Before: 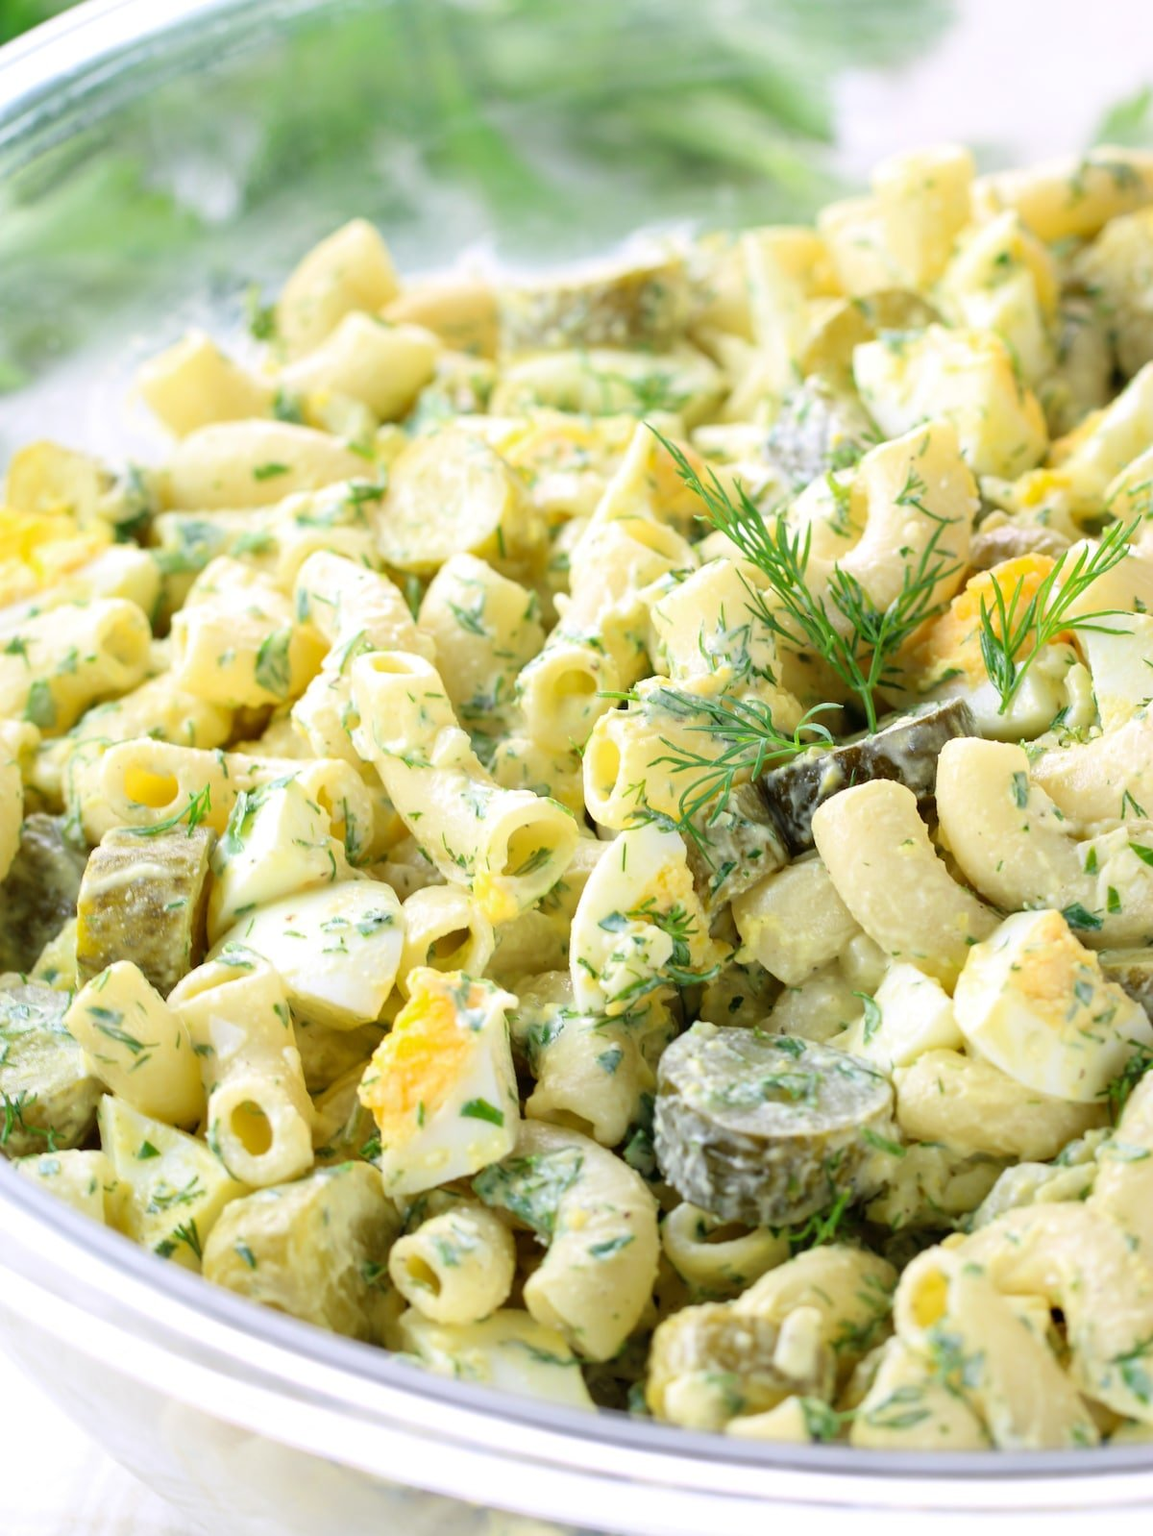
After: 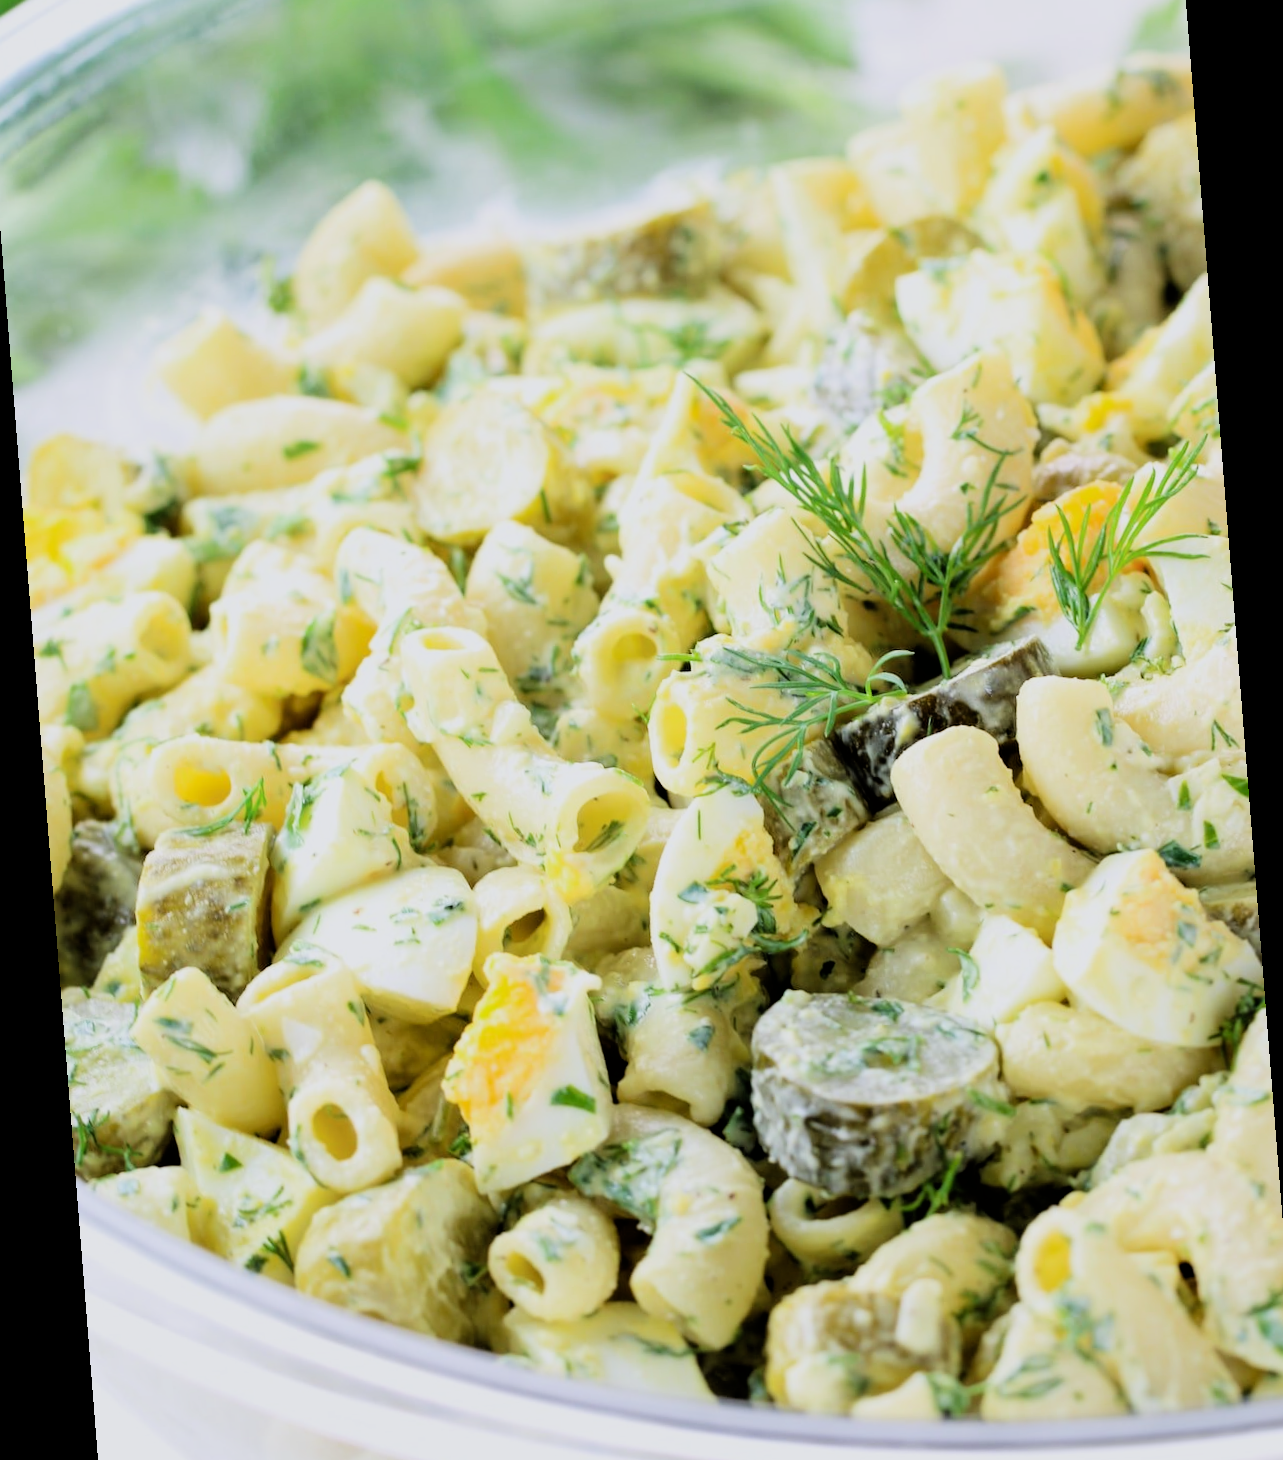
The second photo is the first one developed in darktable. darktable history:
white balance: red 0.983, blue 1.036
rotate and perspective: rotation -4.2°, shear 0.006, automatic cropping off
filmic rgb: black relative exposure -5 EV, hardness 2.88, contrast 1.3, highlights saturation mix -30%
crop: left 1.507%, top 6.147%, right 1.379%, bottom 6.637%
